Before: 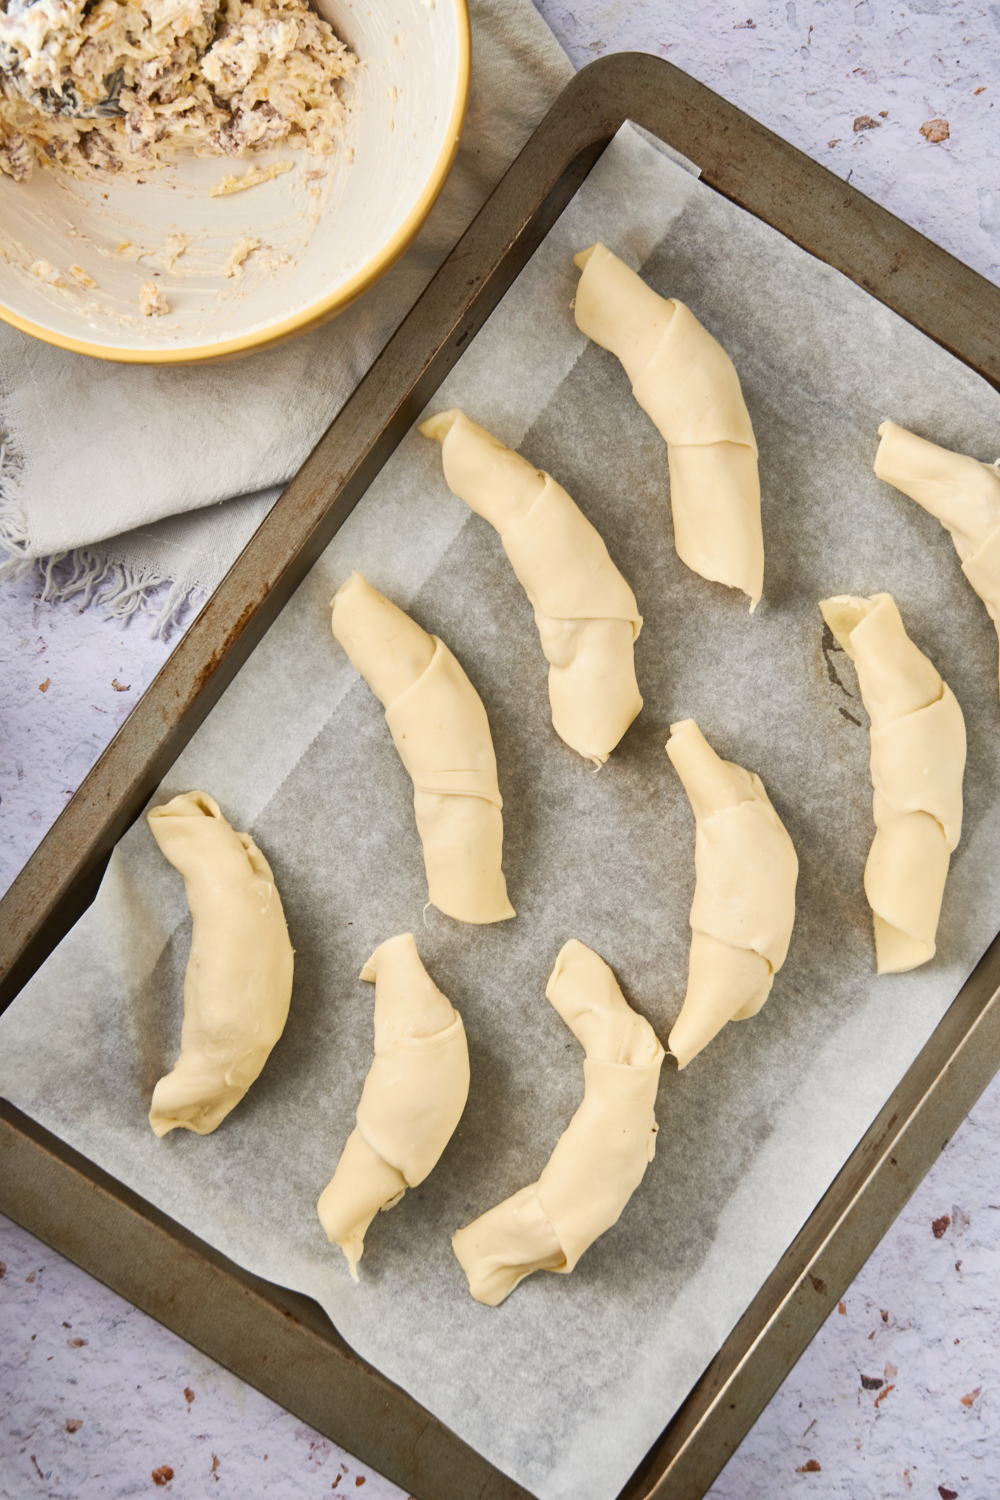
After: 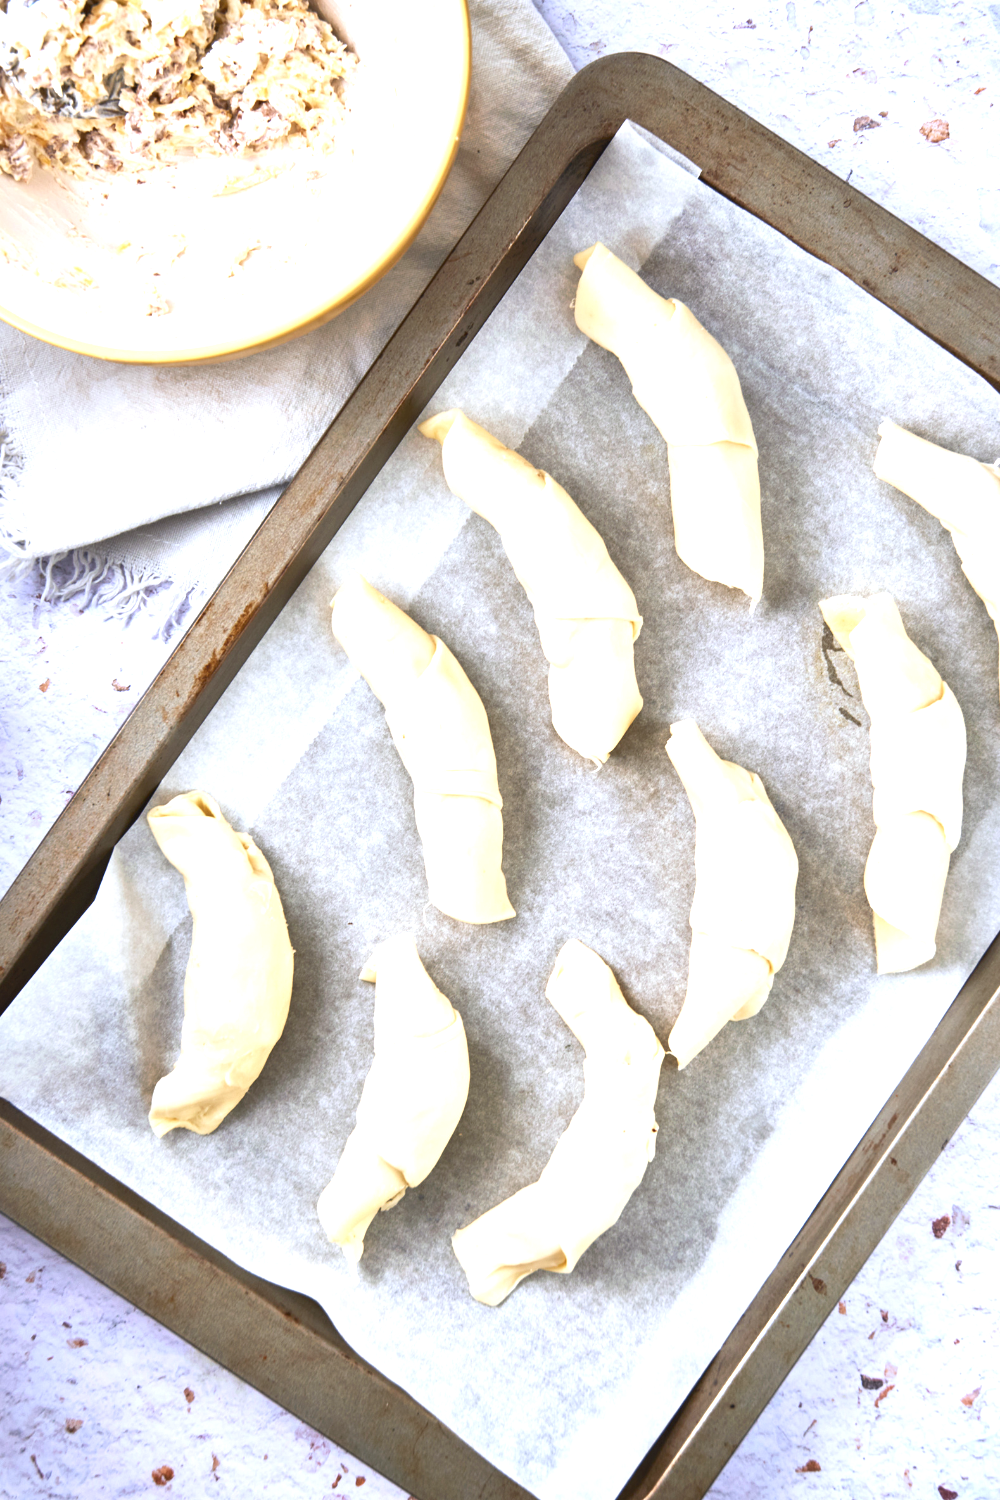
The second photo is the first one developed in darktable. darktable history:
exposure: exposure 0.992 EV, compensate exposure bias true, compensate highlight preservation false
tone curve: curves: ch0 [(0, 0) (0.003, 0.003) (0.011, 0.011) (0.025, 0.025) (0.044, 0.044) (0.069, 0.068) (0.1, 0.098) (0.136, 0.134) (0.177, 0.175) (0.224, 0.221) (0.277, 0.273) (0.335, 0.331) (0.399, 0.394) (0.468, 0.462) (0.543, 0.543) (0.623, 0.623) (0.709, 0.709) (0.801, 0.801) (0.898, 0.898) (1, 1)], color space Lab, independent channels, preserve colors none
color calibration: gray › normalize channels true, illuminant as shot in camera, x 0.37, y 0.382, temperature 4313.54 K, gamut compression 0.024
